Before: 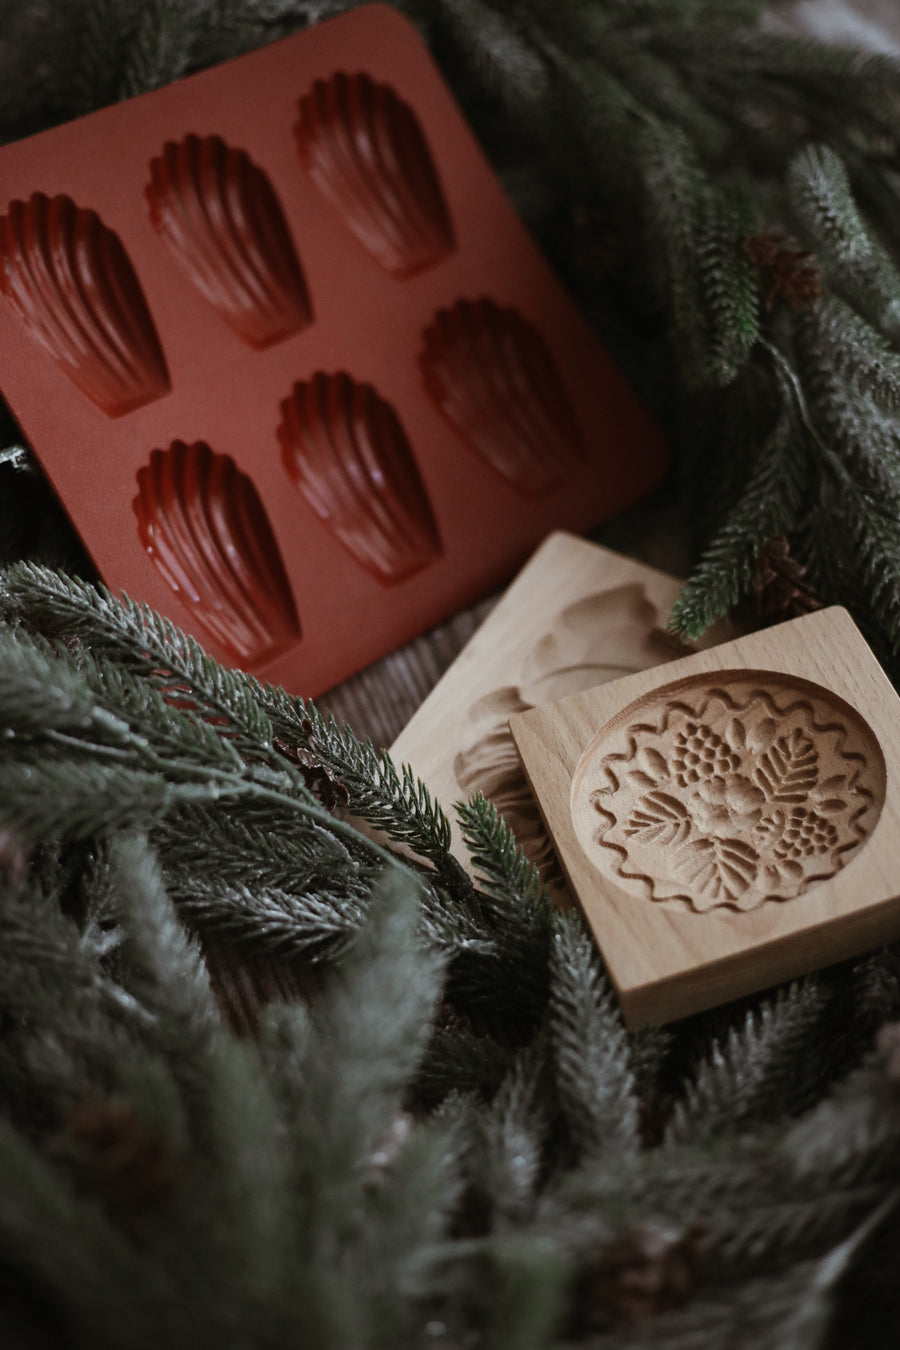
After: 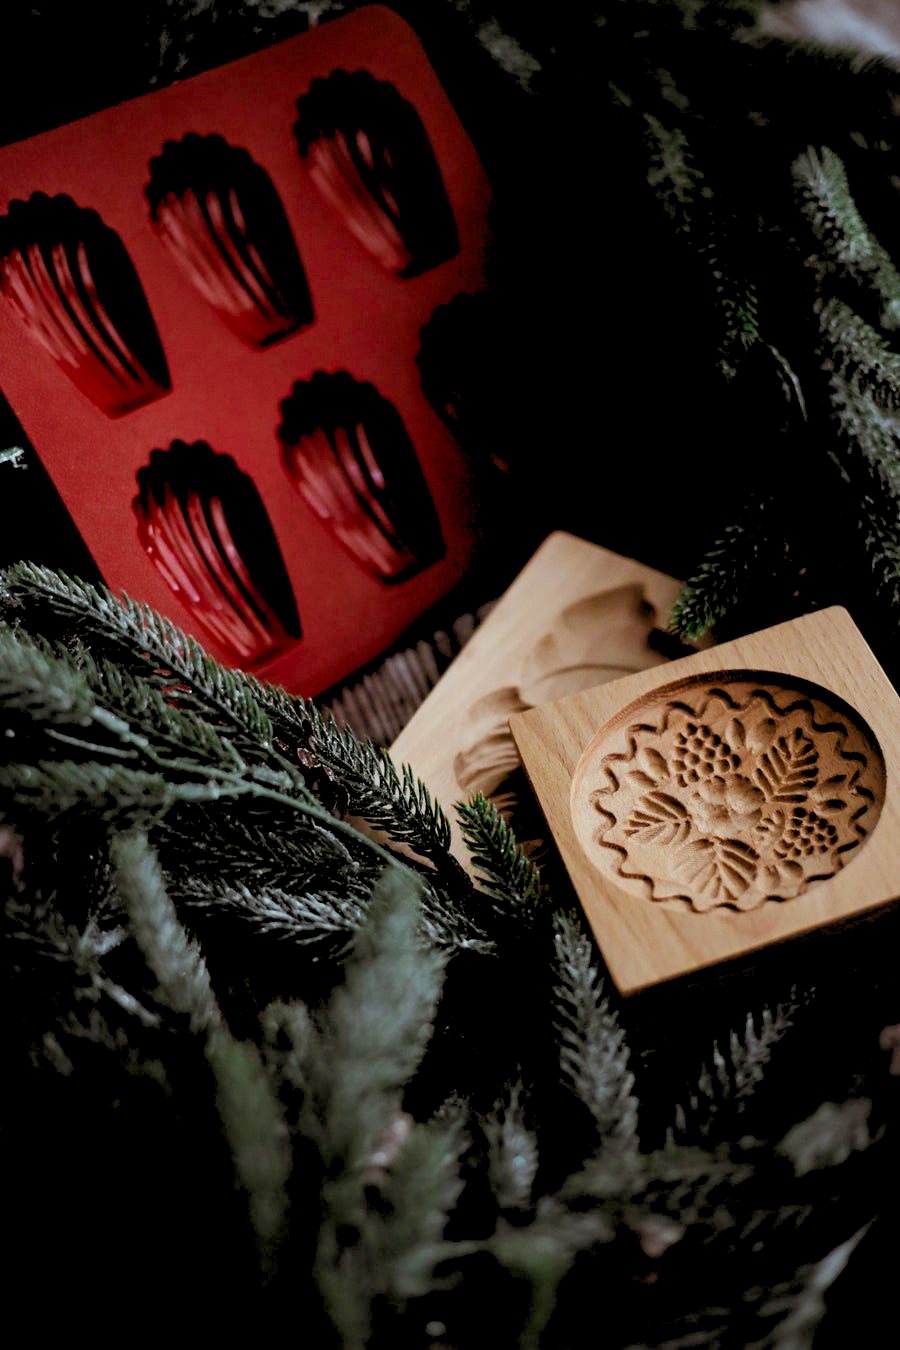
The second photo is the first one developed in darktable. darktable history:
rgb levels: levels [[0.029, 0.461, 0.922], [0, 0.5, 1], [0, 0.5, 1]]
color correction: saturation 1.8
base curve: curves: ch0 [(0, 0) (0.297, 0.298) (1, 1)], preserve colors none
